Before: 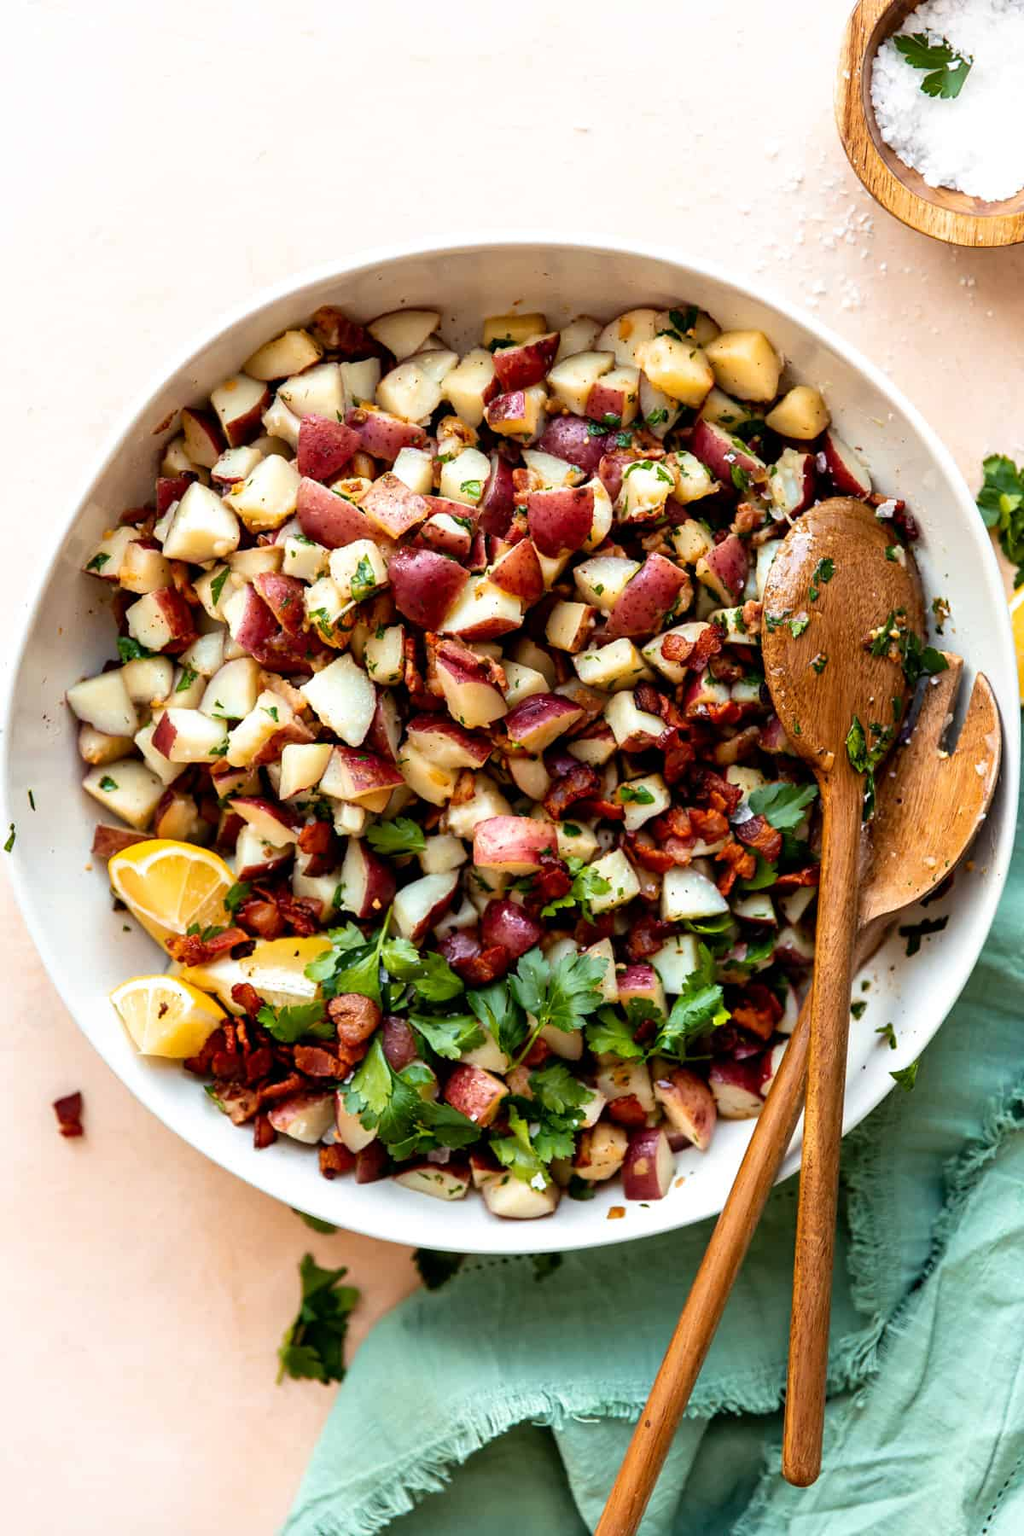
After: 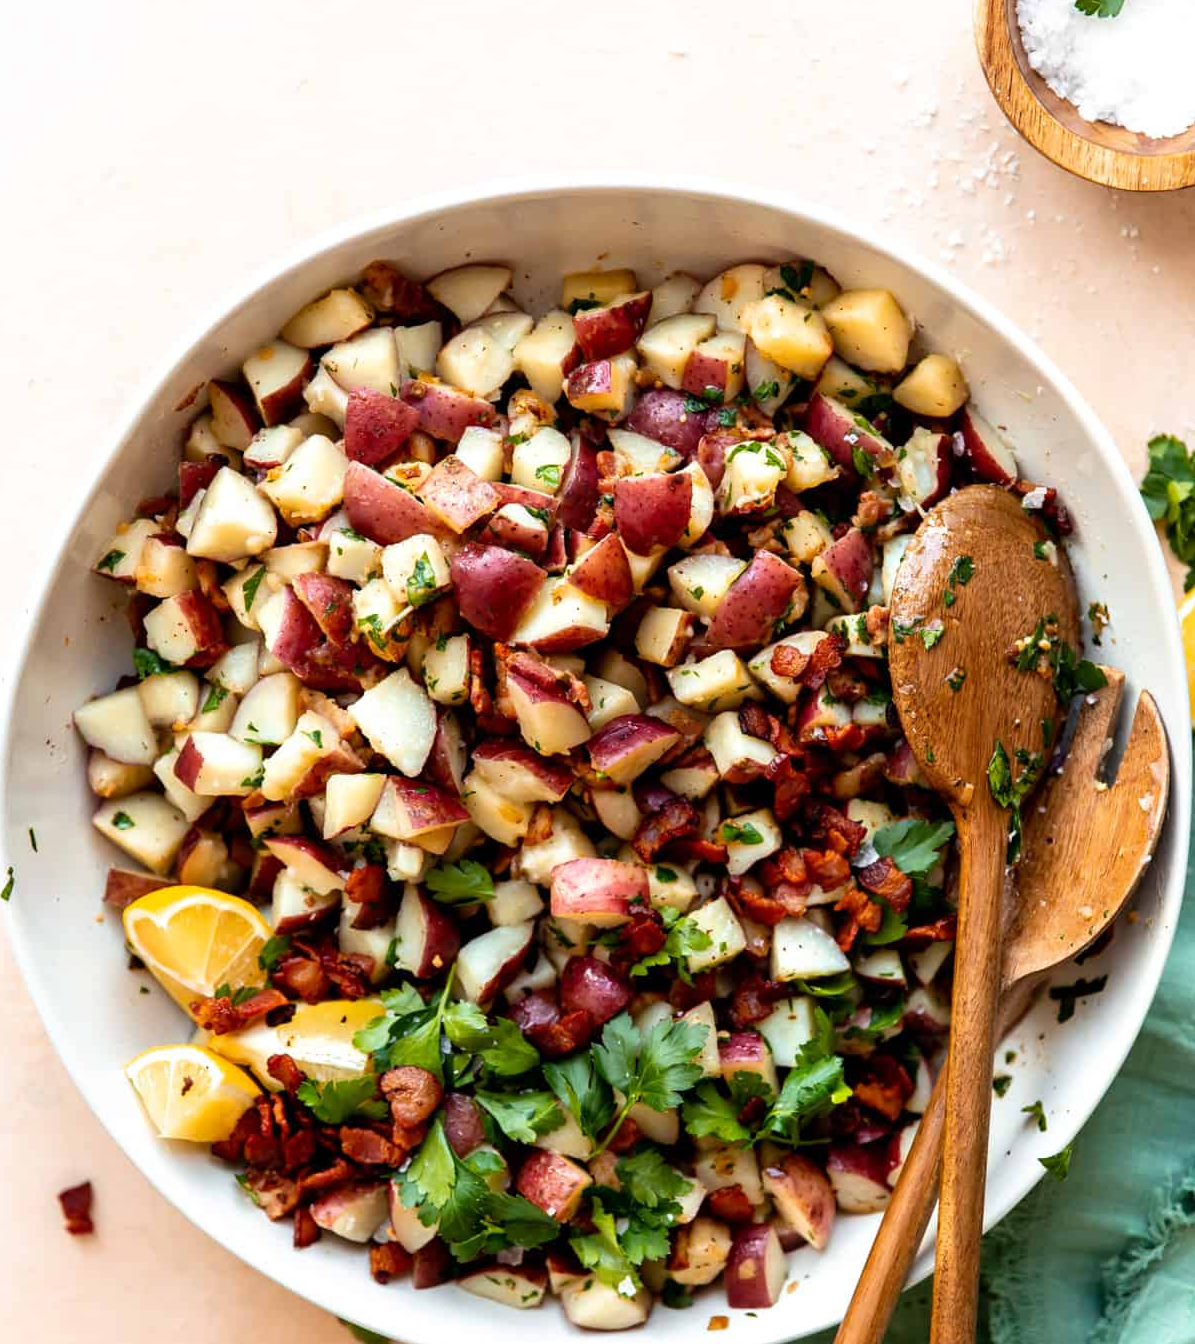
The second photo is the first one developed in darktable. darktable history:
tone equalizer: on, module defaults
crop: left 0.387%, top 5.469%, bottom 19.809%
